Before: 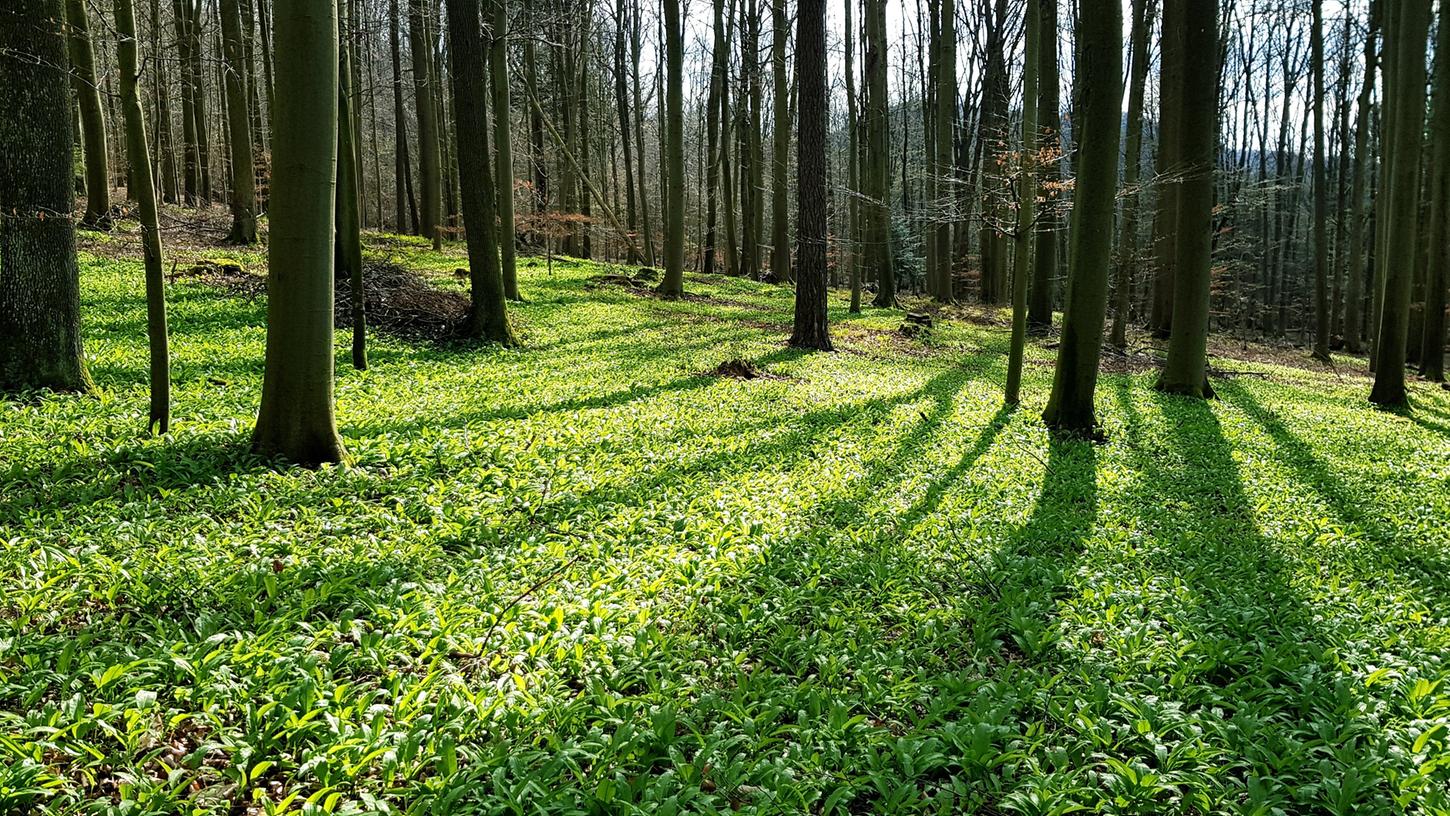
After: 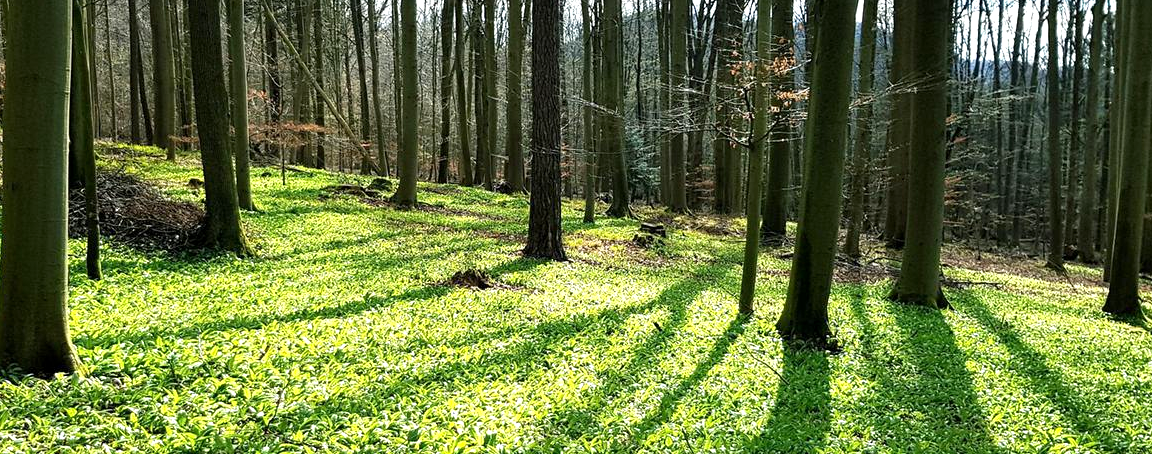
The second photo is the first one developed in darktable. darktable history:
crop: left 18.38%, top 11.092%, right 2.134%, bottom 33.217%
exposure: black level correction 0.001, exposure 0.5 EV, compensate exposure bias true, compensate highlight preservation false
